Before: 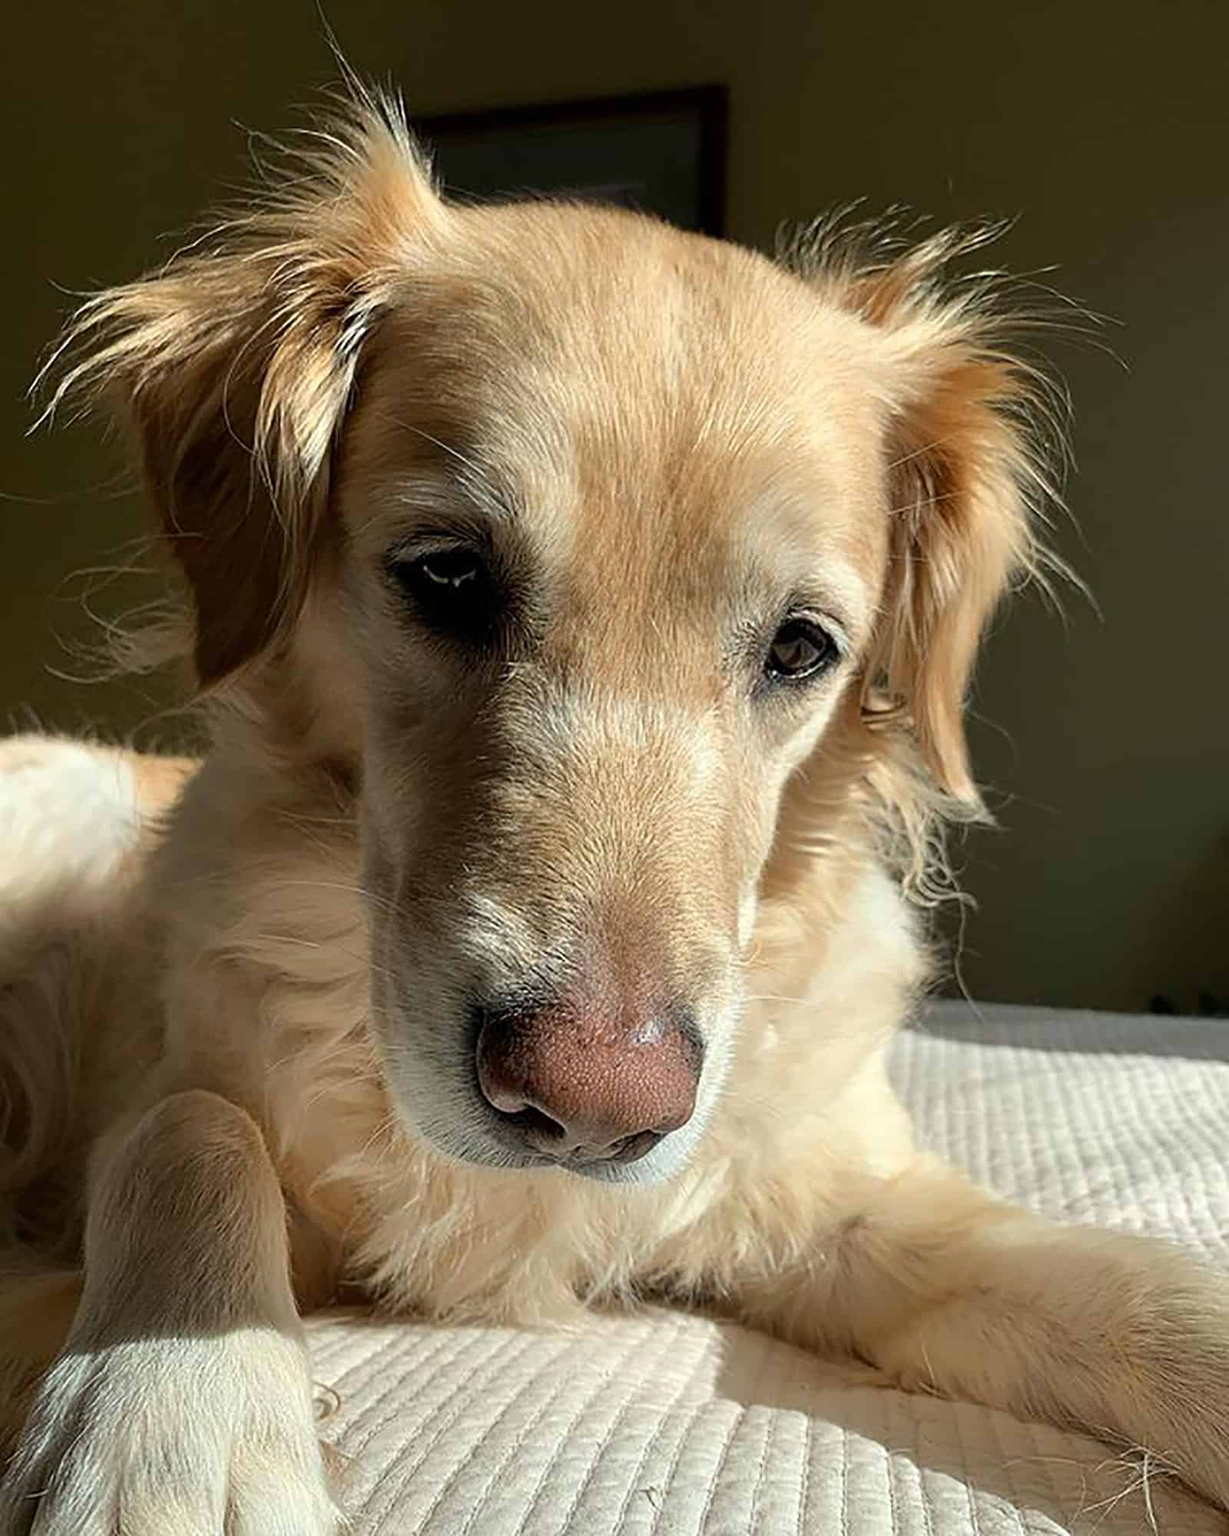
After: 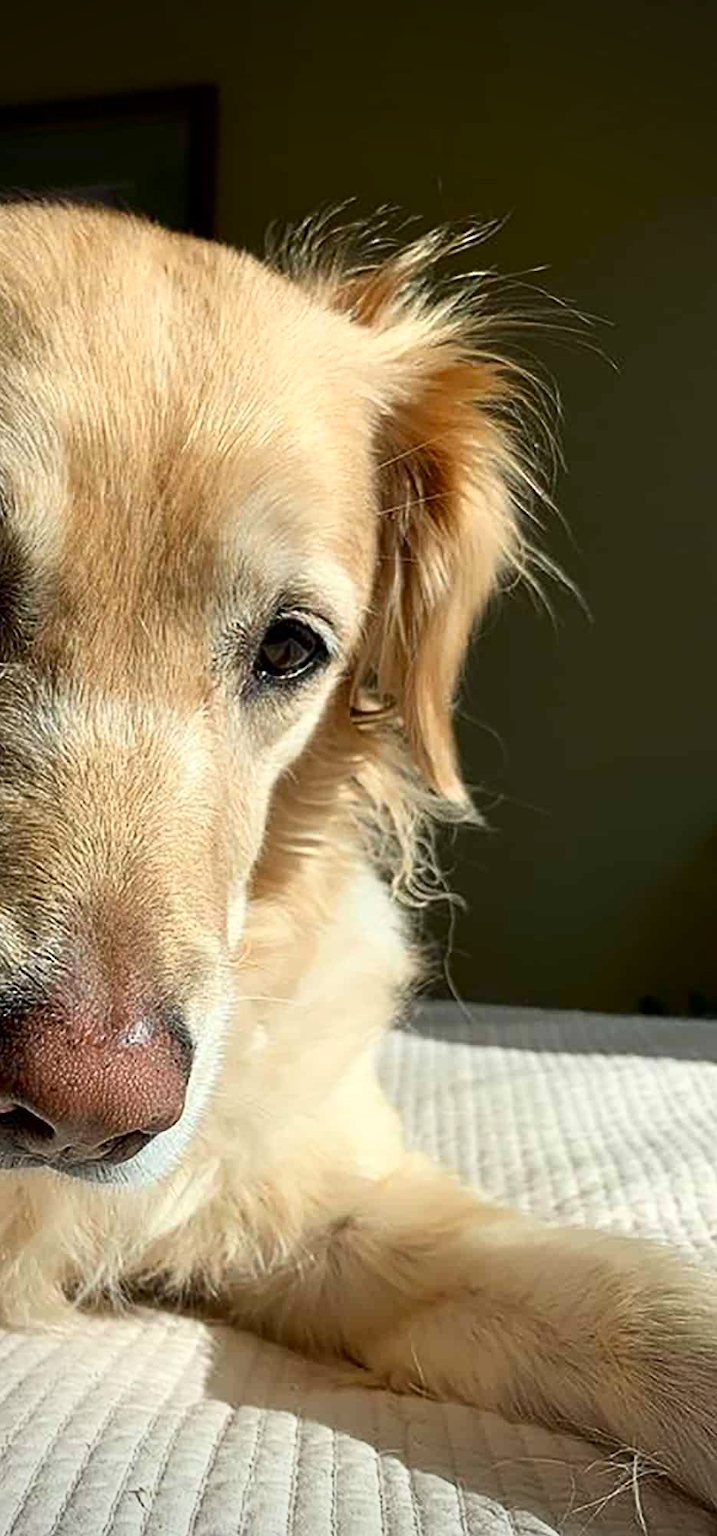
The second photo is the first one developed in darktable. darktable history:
vignetting: on, module defaults
shadows and highlights: shadows -1.26, highlights 38.67
contrast brightness saturation: contrast 0.13, brightness -0.051, saturation 0.159
crop: left 41.585%
